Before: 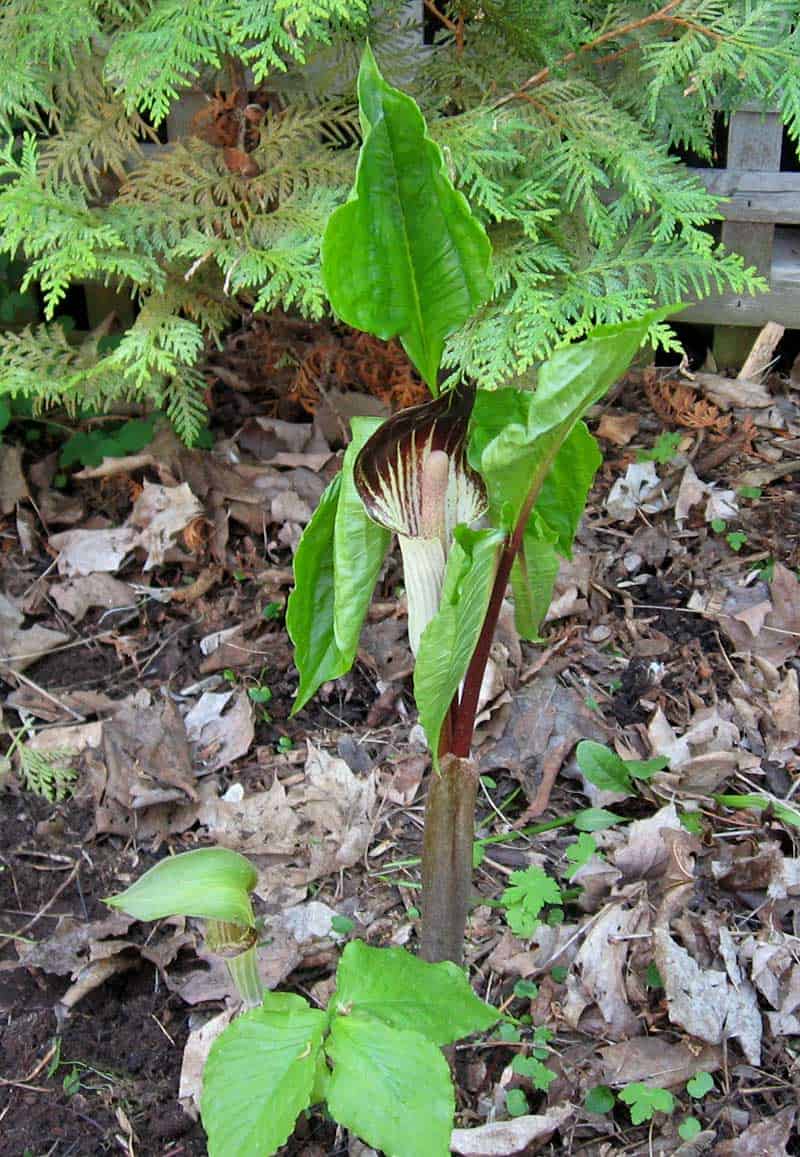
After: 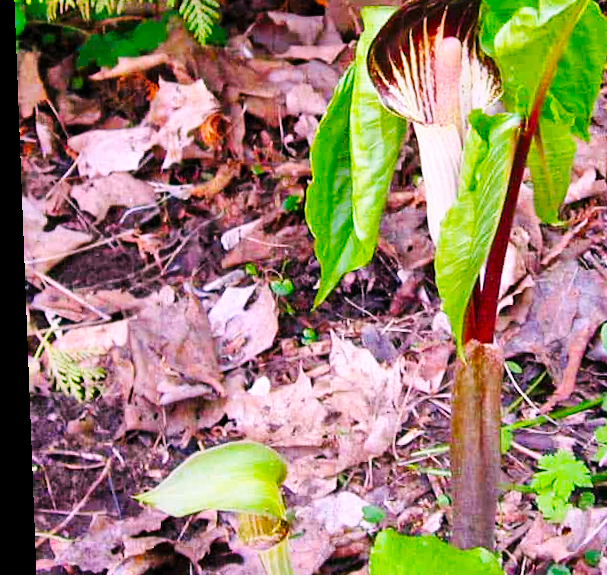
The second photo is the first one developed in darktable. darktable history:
color balance rgb: linear chroma grading › global chroma 15%, perceptual saturation grading › global saturation 30%
rotate and perspective: rotation -2.22°, lens shift (horizontal) -0.022, automatic cropping off
shadows and highlights: soften with gaussian
crop: top 36.498%, right 27.964%, bottom 14.995%
base curve: curves: ch0 [(0, 0) (0.032, 0.025) (0.121, 0.166) (0.206, 0.329) (0.605, 0.79) (1, 1)], preserve colors none
exposure: exposure 0.081 EV, compensate highlight preservation false
white balance: red 1.188, blue 1.11
